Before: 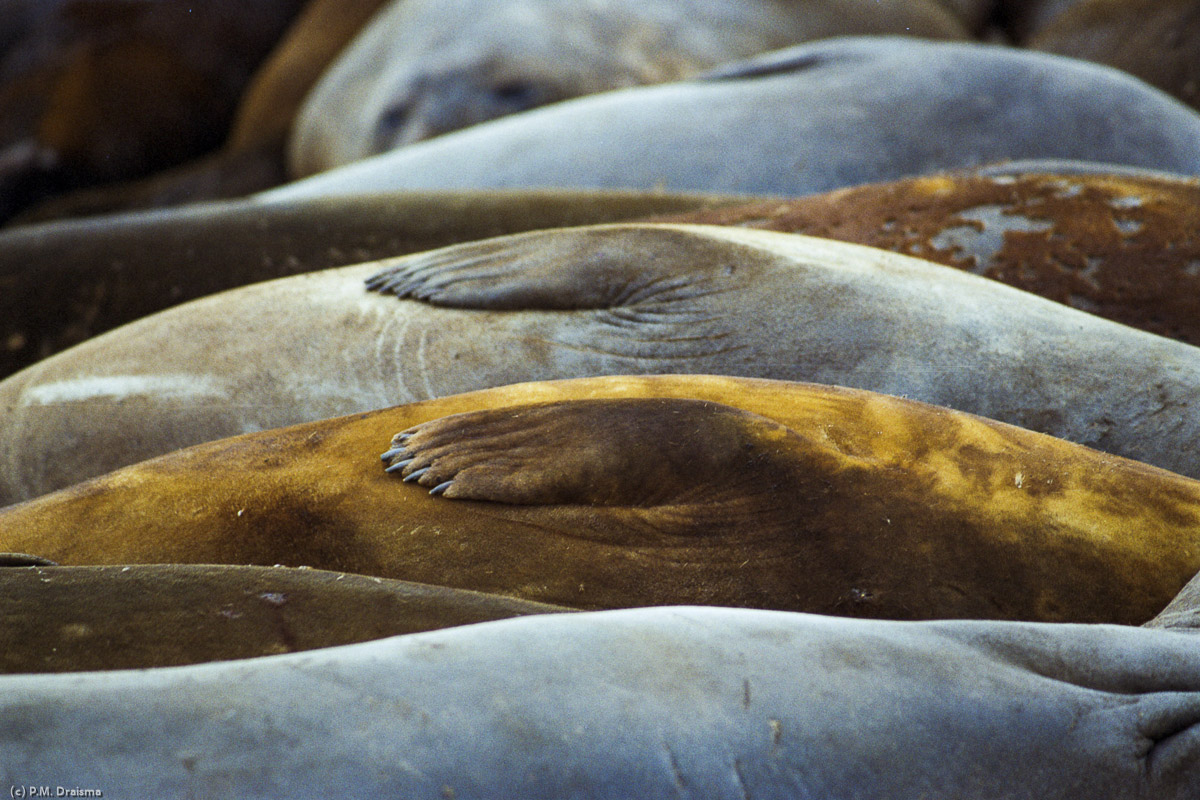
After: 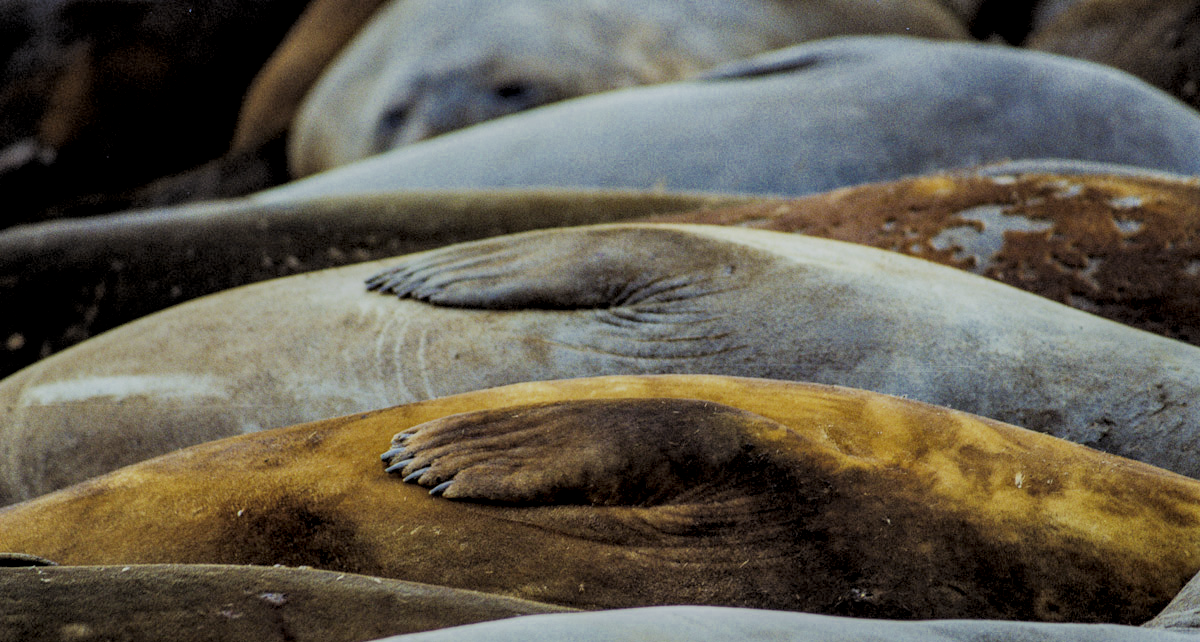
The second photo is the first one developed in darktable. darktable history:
local contrast: highlights 21%, detail 150%
filmic rgb: middle gray luminance 3.67%, black relative exposure -5.99 EV, white relative exposure 6.34 EV, threshold 5.96 EV, dynamic range scaling 21.83%, target black luminance 0%, hardness 2.32, latitude 45.67%, contrast 0.775, highlights saturation mix 98.57%, shadows ↔ highlights balance 0.258%, enable highlight reconstruction true
crop: bottom 19.717%
